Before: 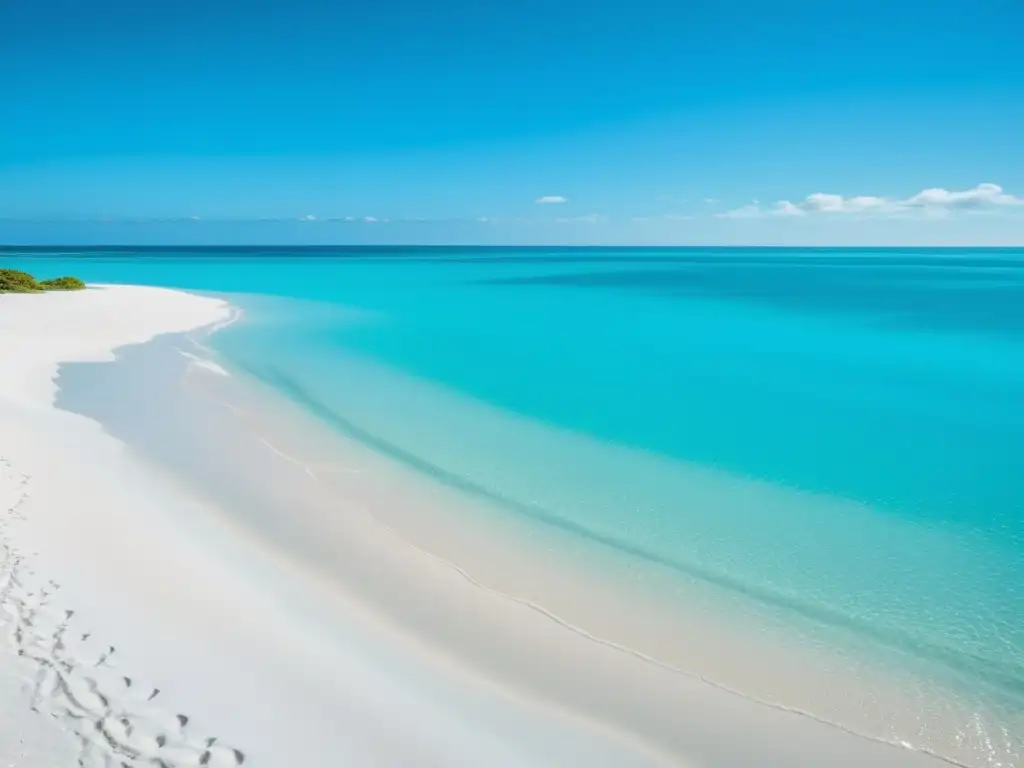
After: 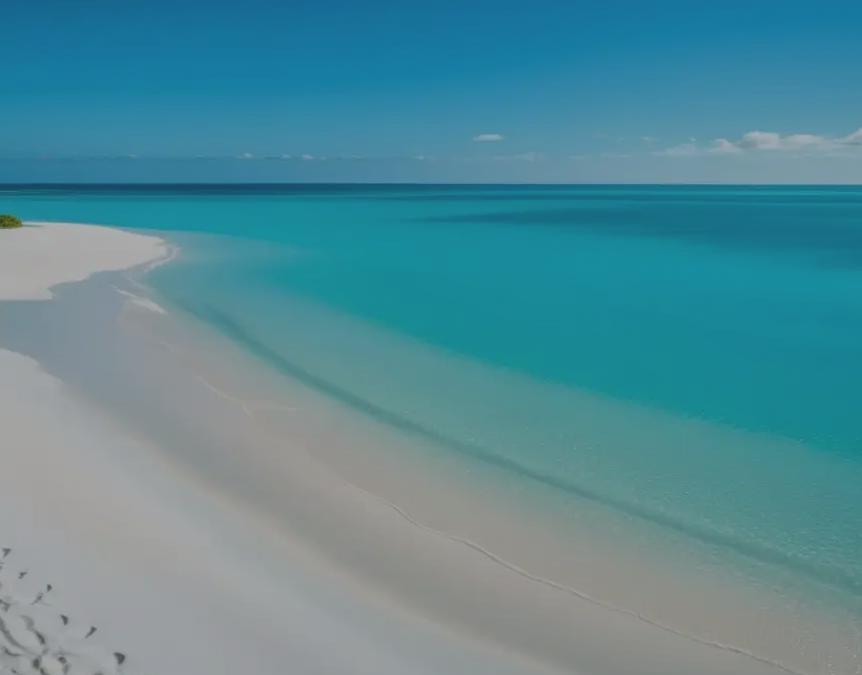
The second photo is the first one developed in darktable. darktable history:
local contrast: detail 109%
exposure: black level correction -0.017, exposure -1.08 EV, compensate exposure bias true, compensate highlight preservation false
crop: left 6.24%, top 8.151%, right 9.534%, bottom 3.9%
